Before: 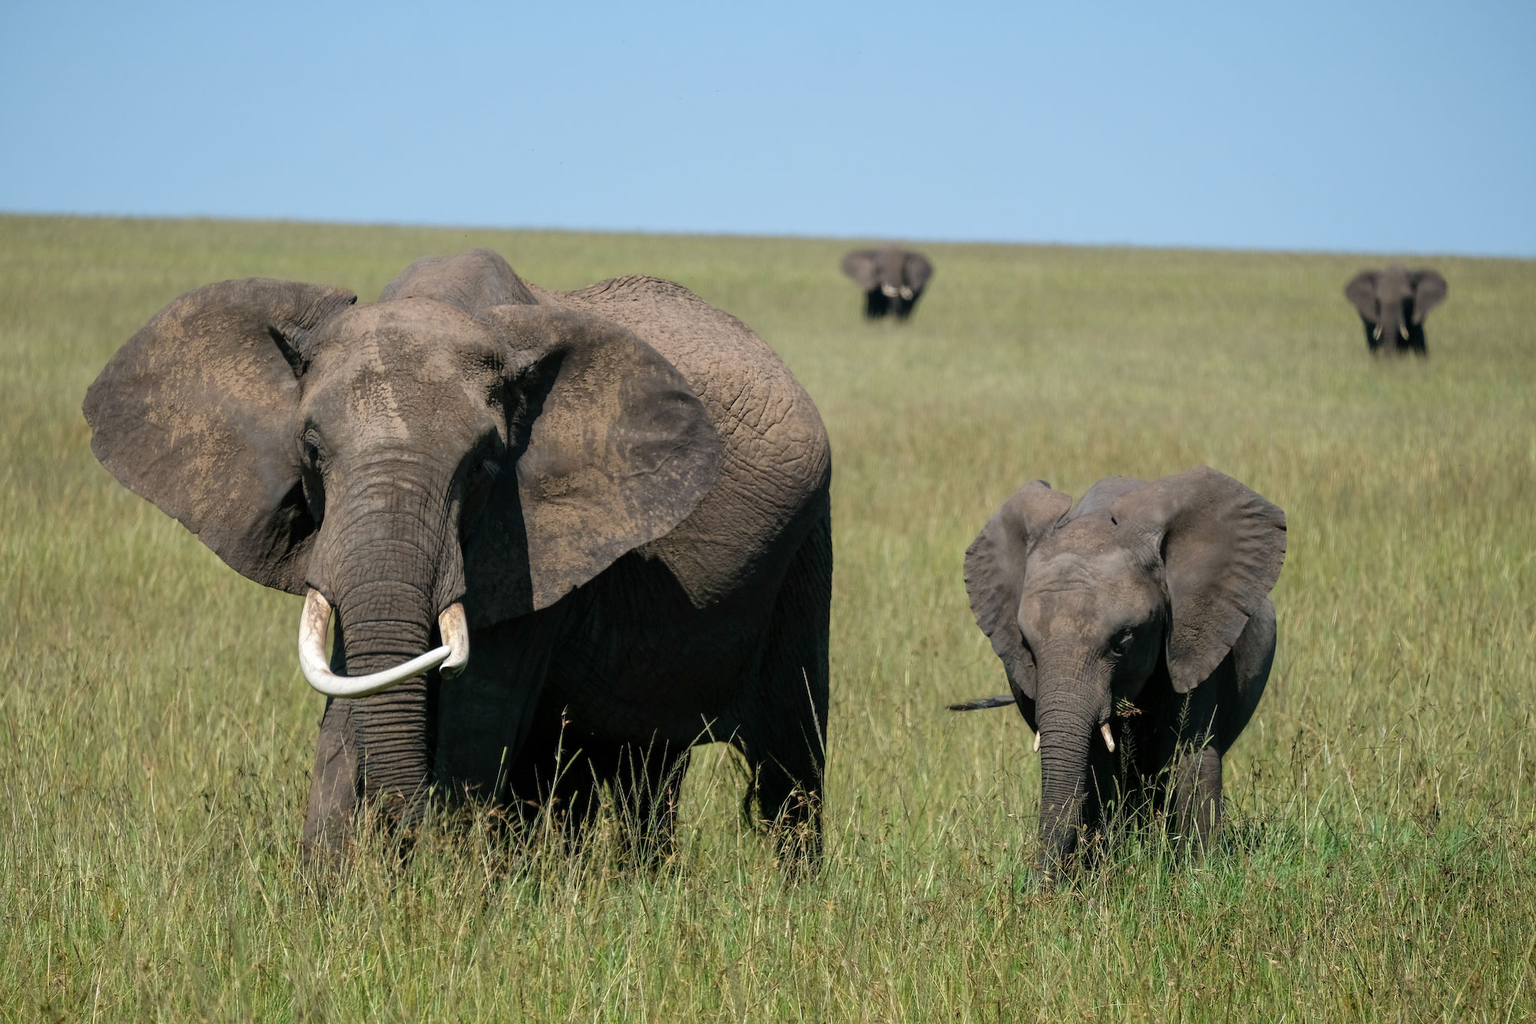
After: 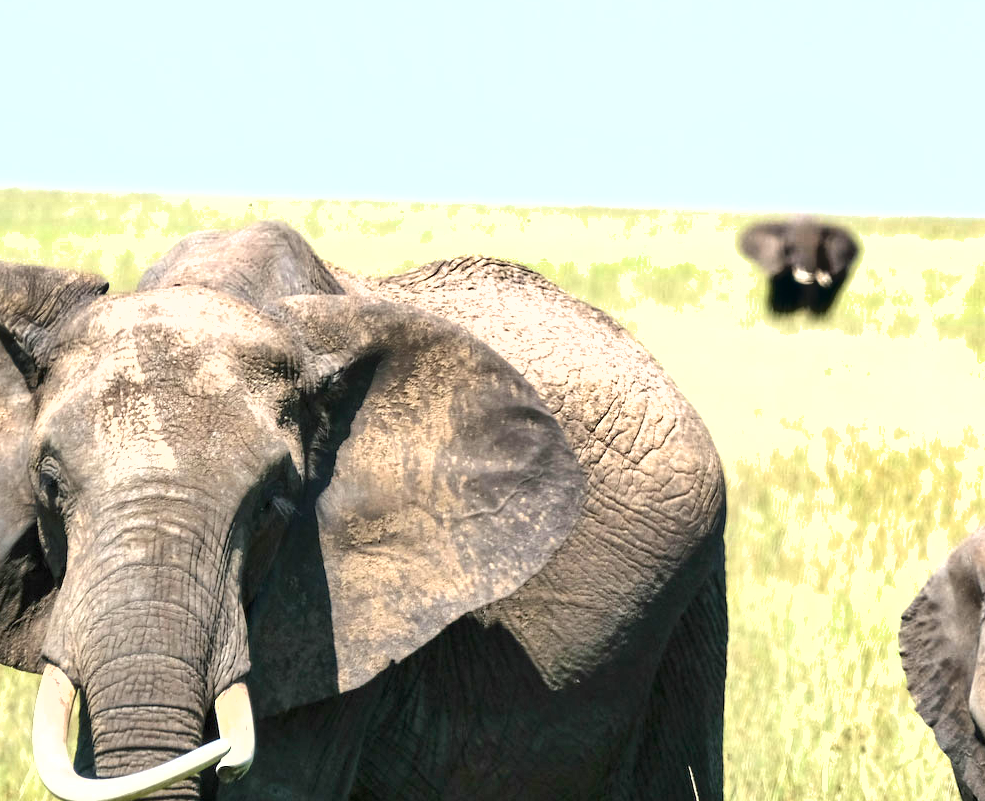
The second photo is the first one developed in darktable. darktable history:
exposure: black level correction 0, exposure 1.675 EV, compensate exposure bias true, compensate highlight preservation false
crop: left 17.835%, top 7.675%, right 32.881%, bottom 32.213%
shadows and highlights: low approximation 0.01, soften with gaussian
